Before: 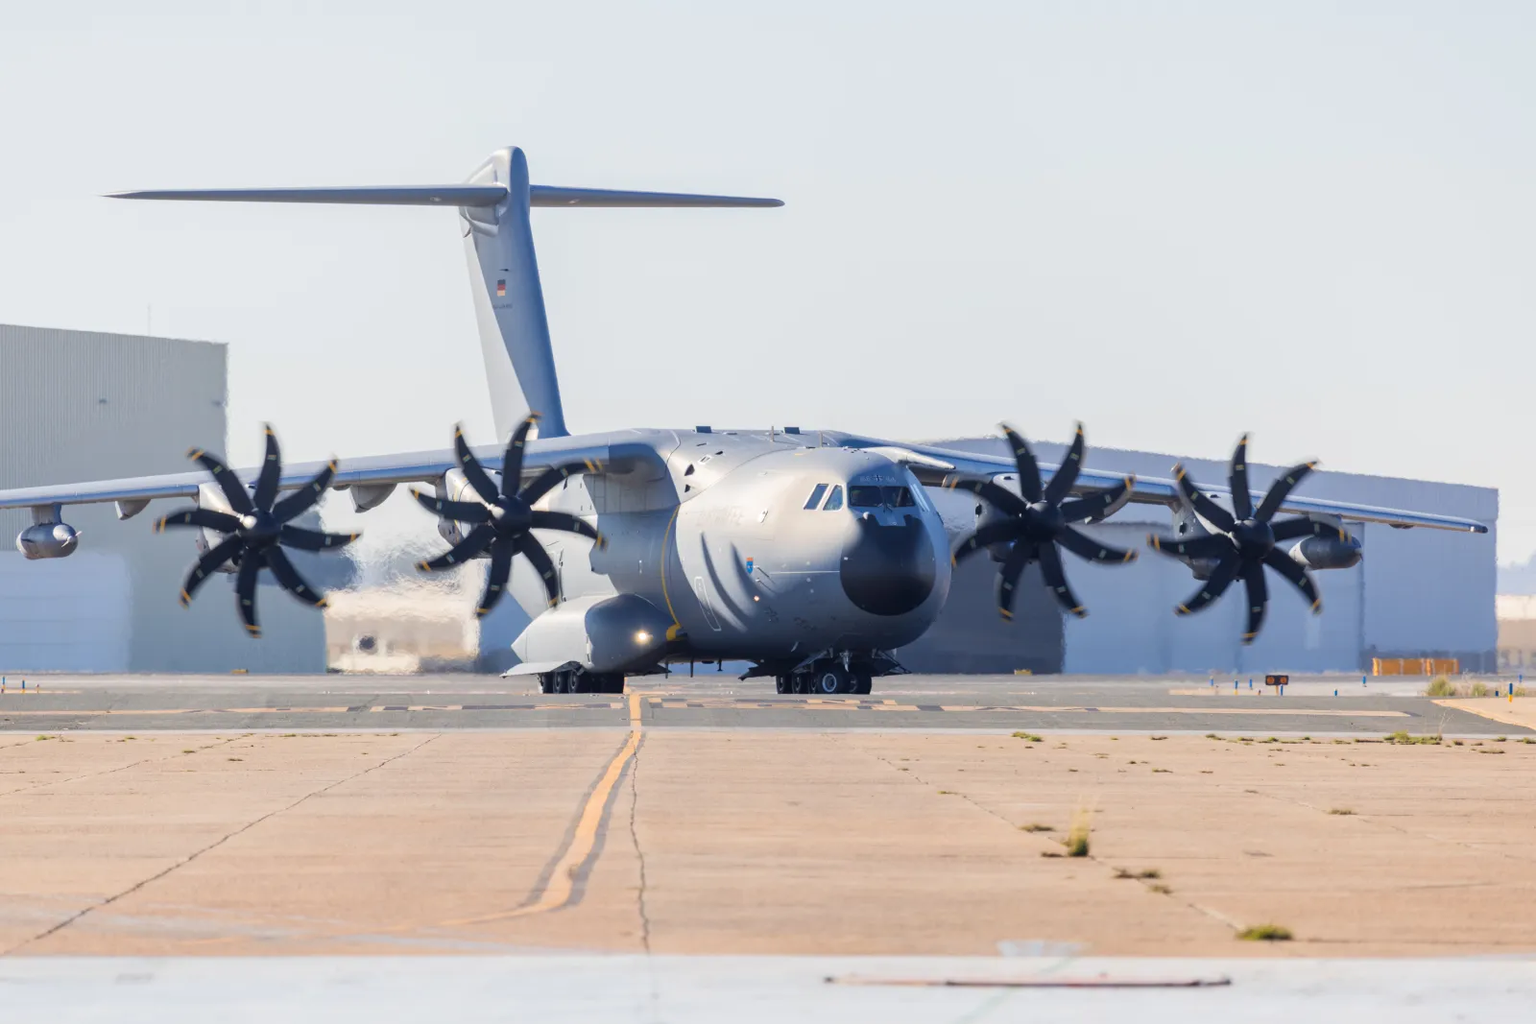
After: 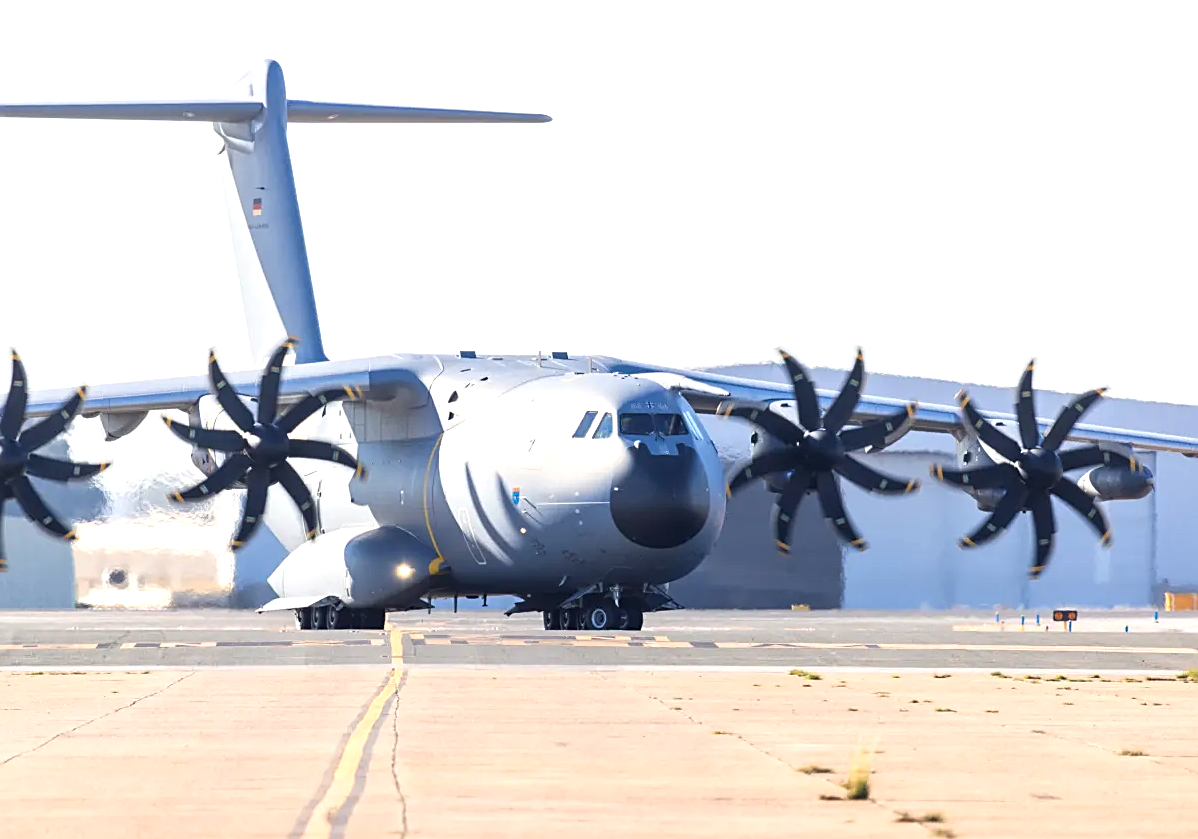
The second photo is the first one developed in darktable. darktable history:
crop: left 16.578%, top 8.772%, right 8.547%, bottom 12.551%
sharpen: on, module defaults
exposure: exposure 0.671 EV, compensate highlight preservation false
